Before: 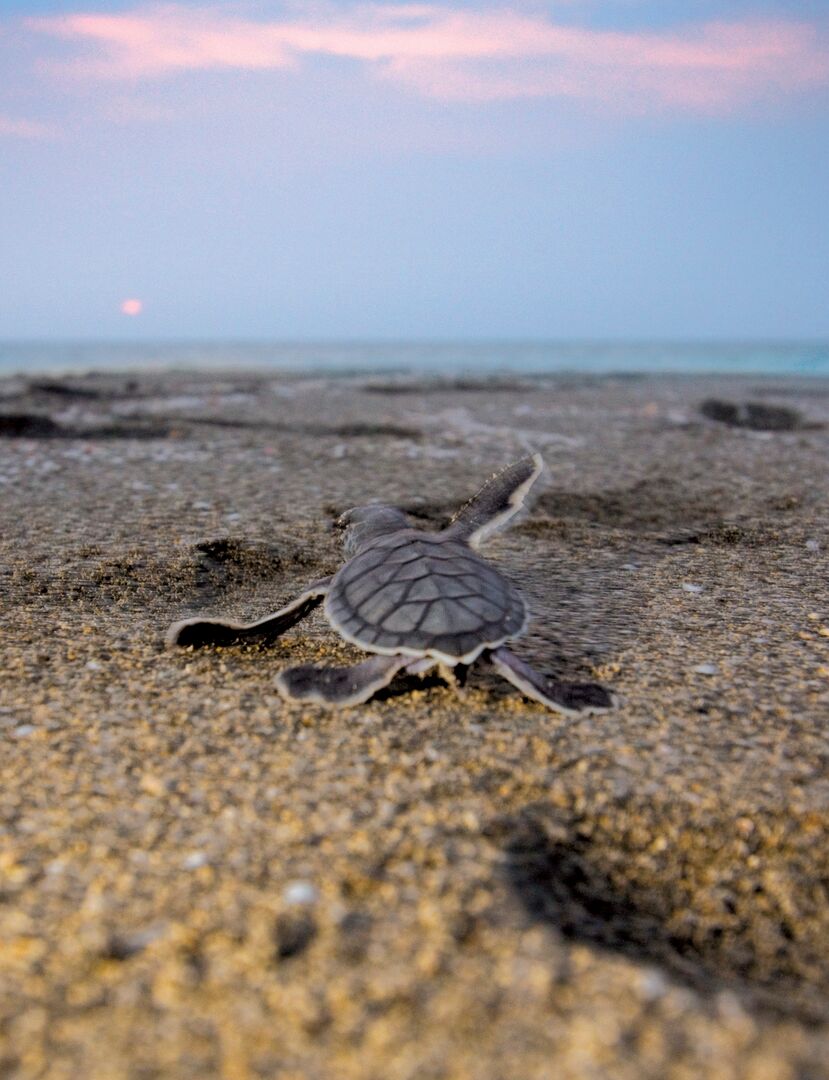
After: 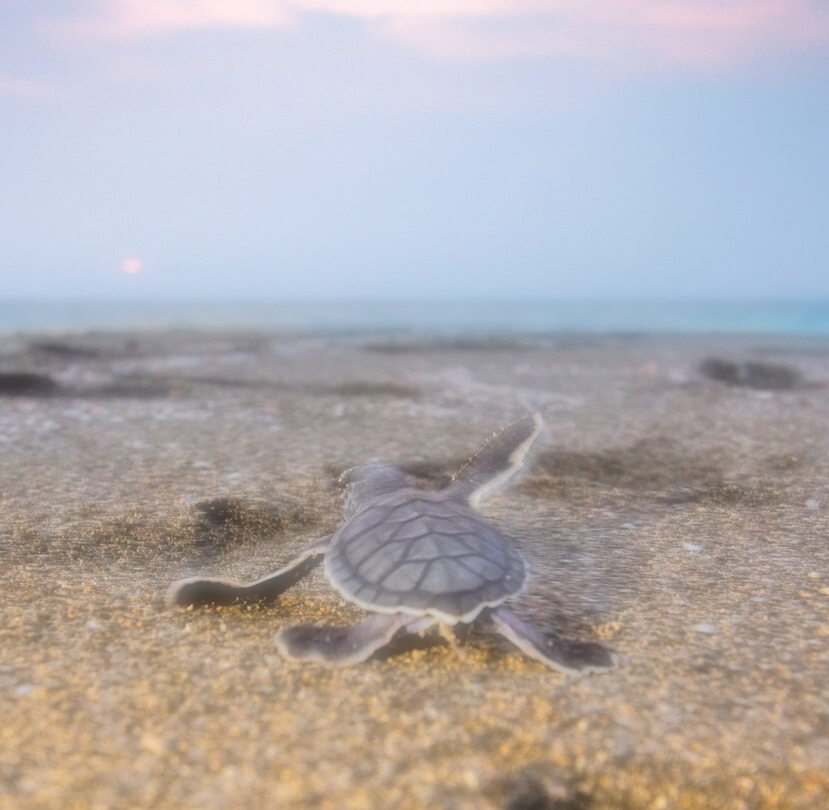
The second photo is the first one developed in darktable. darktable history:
soften: on, module defaults
crop: top 3.857%, bottom 21.132%
tone equalizer: -7 EV 0.15 EV, -6 EV 0.6 EV, -5 EV 1.15 EV, -4 EV 1.33 EV, -3 EV 1.15 EV, -2 EV 0.6 EV, -1 EV 0.15 EV, mask exposure compensation -0.5 EV
